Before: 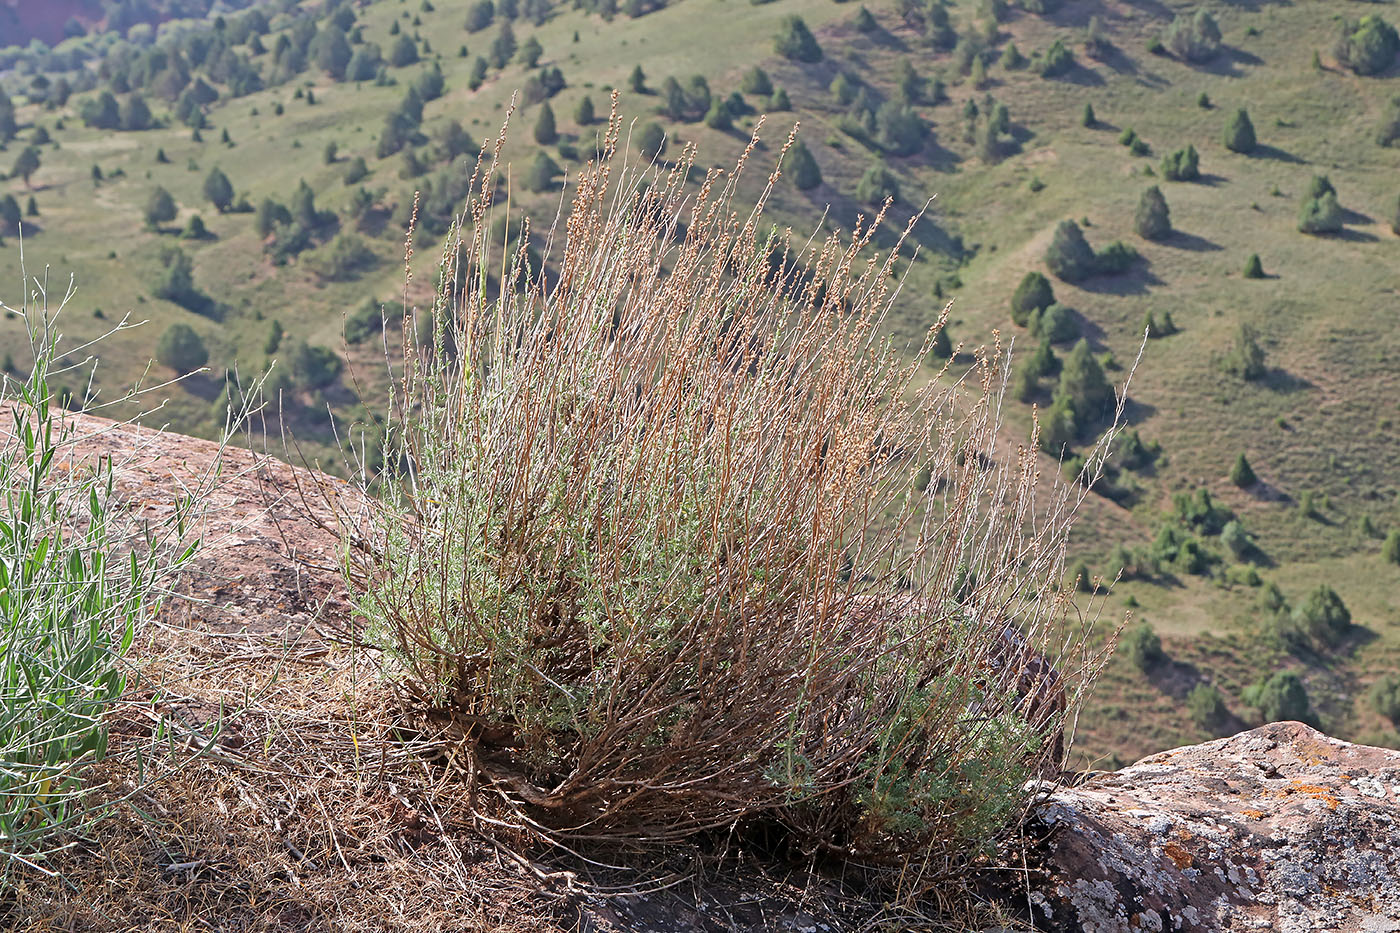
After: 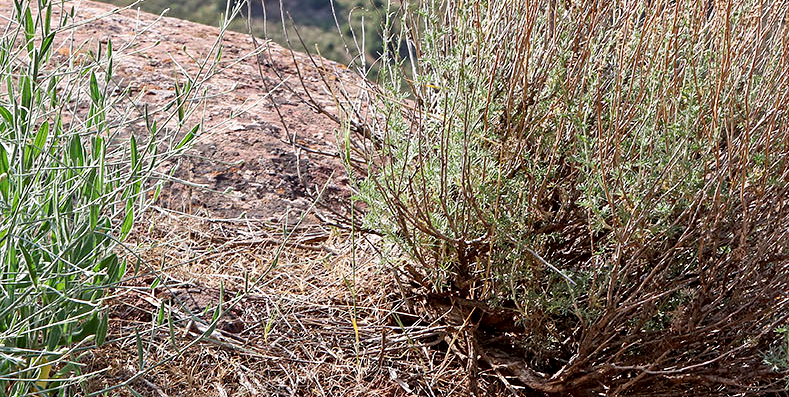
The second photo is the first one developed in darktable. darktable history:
crop: top 44.483%, right 43.593%, bottom 12.892%
exposure: black level correction 0.009, compensate highlight preservation false
contrast brightness saturation: contrast 0.14
local contrast: highlights 100%, shadows 100%, detail 120%, midtone range 0.2
